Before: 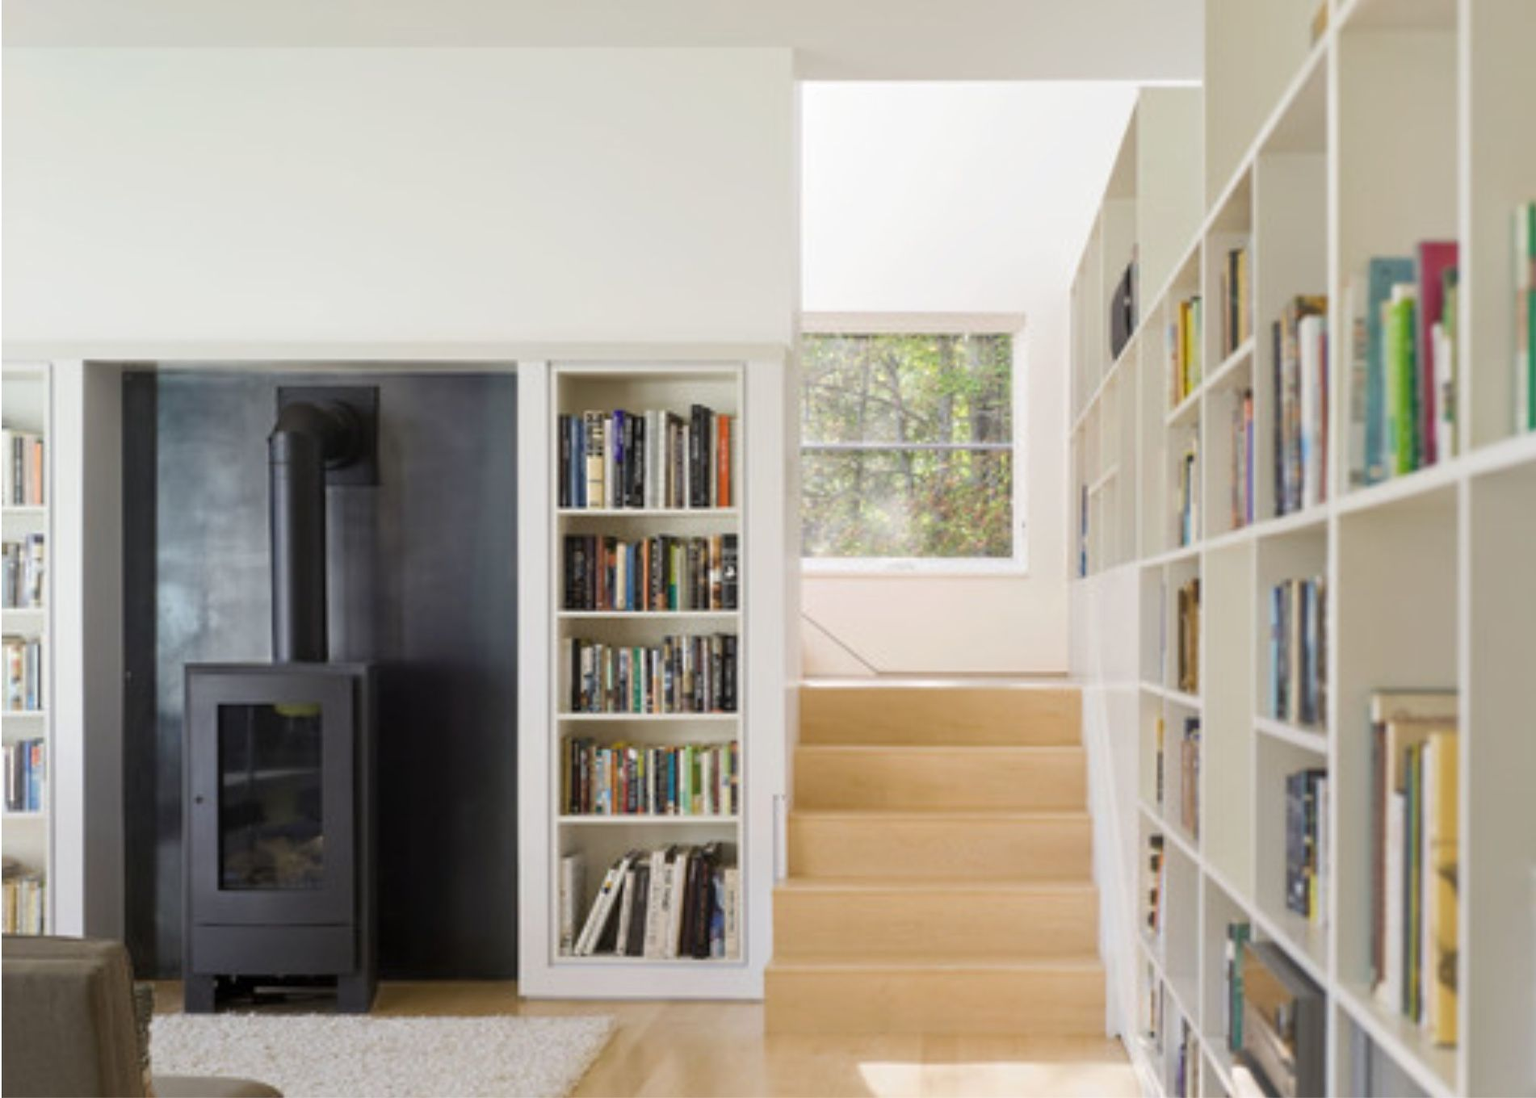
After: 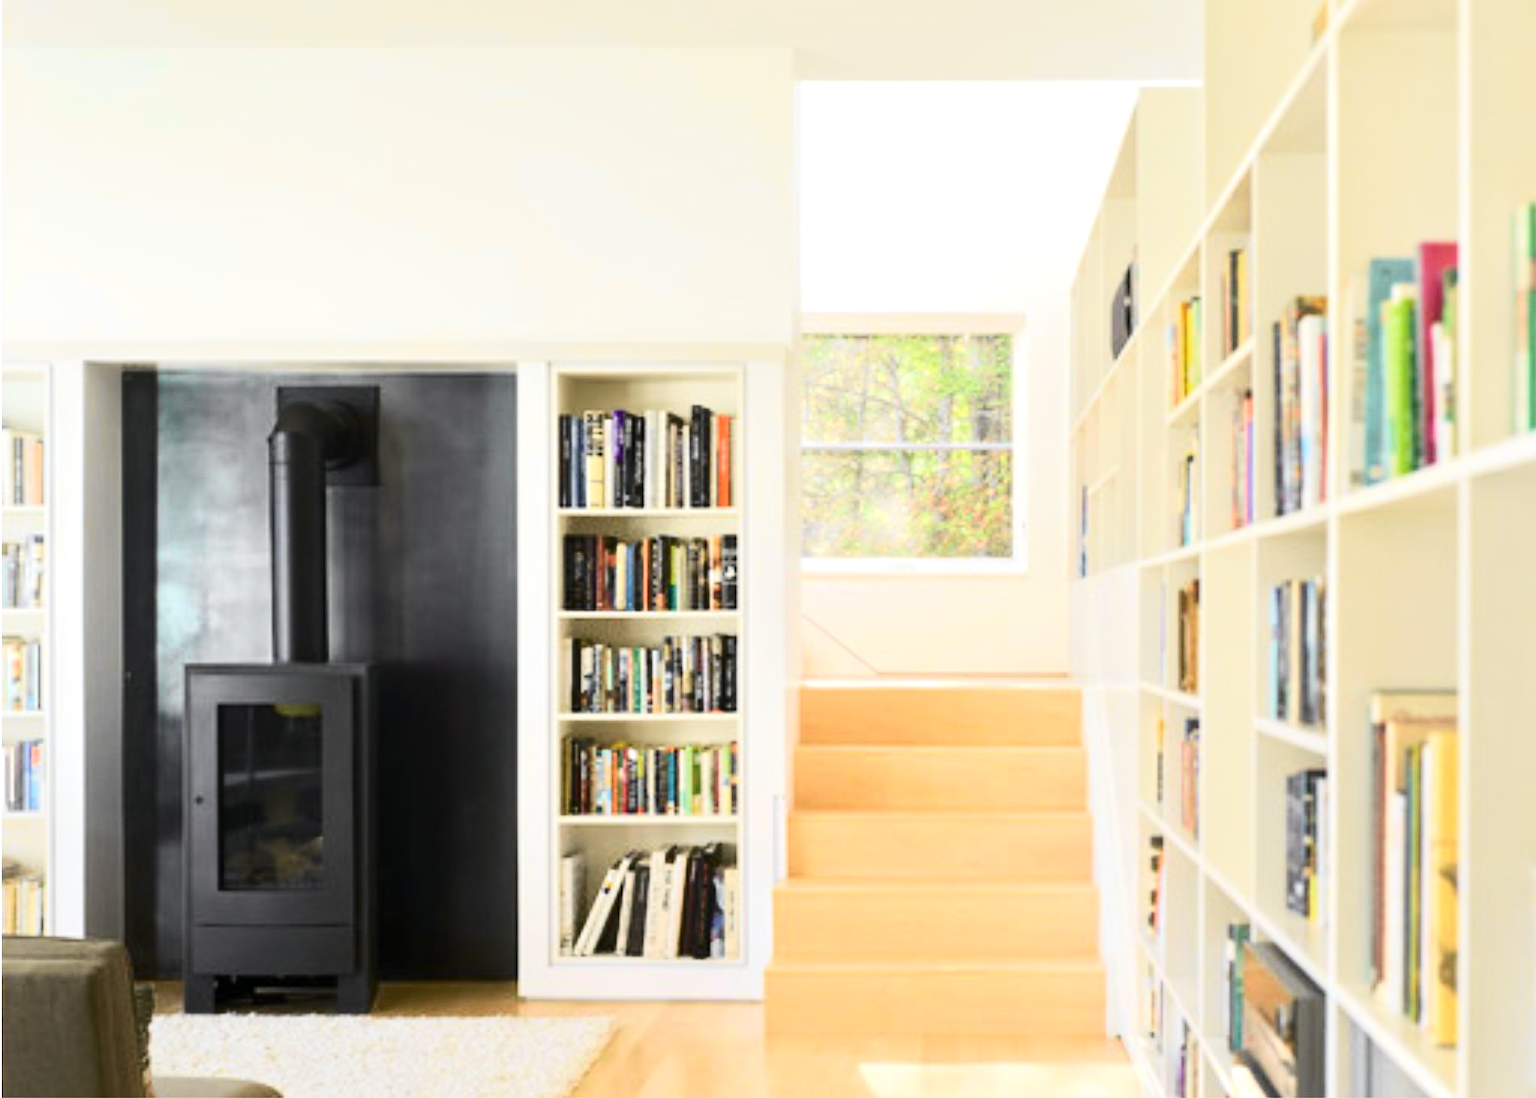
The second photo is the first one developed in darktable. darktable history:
tone equalizer: -8 EV 0.001 EV, -7 EV -0.002 EV, -6 EV 0.002 EV, -5 EV -0.03 EV, -4 EV -0.116 EV, -3 EV -0.169 EV, -2 EV 0.24 EV, -1 EV 0.702 EV, +0 EV 0.493 EV
tone curve: curves: ch0 [(0, 0) (0.131, 0.116) (0.316, 0.345) (0.501, 0.584) (0.629, 0.732) (0.812, 0.888) (1, 0.974)]; ch1 [(0, 0) (0.366, 0.367) (0.475, 0.462) (0.494, 0.496) (0.504, 0.499) (0.553, 0.584) (1, 1)]; ch2 [(0, 0) (0.333, 0.346) (0.375, 0.375) (0.424, 0.43) (0.476, 0.492) (0.502, 0.502) (0.533, 0.556) (0.566, 0.599) (0.614, 0.653) (1, 1)], color space Lab, independent channels, preserve colors none
